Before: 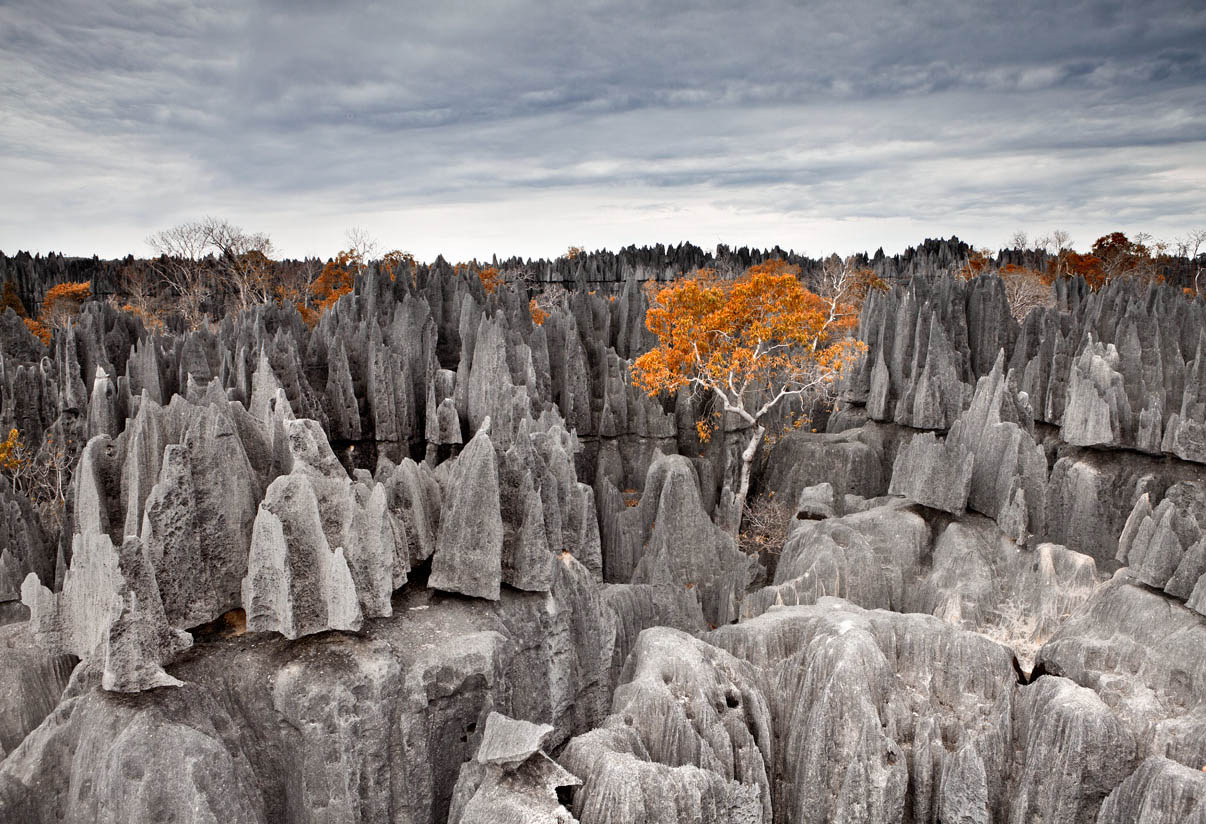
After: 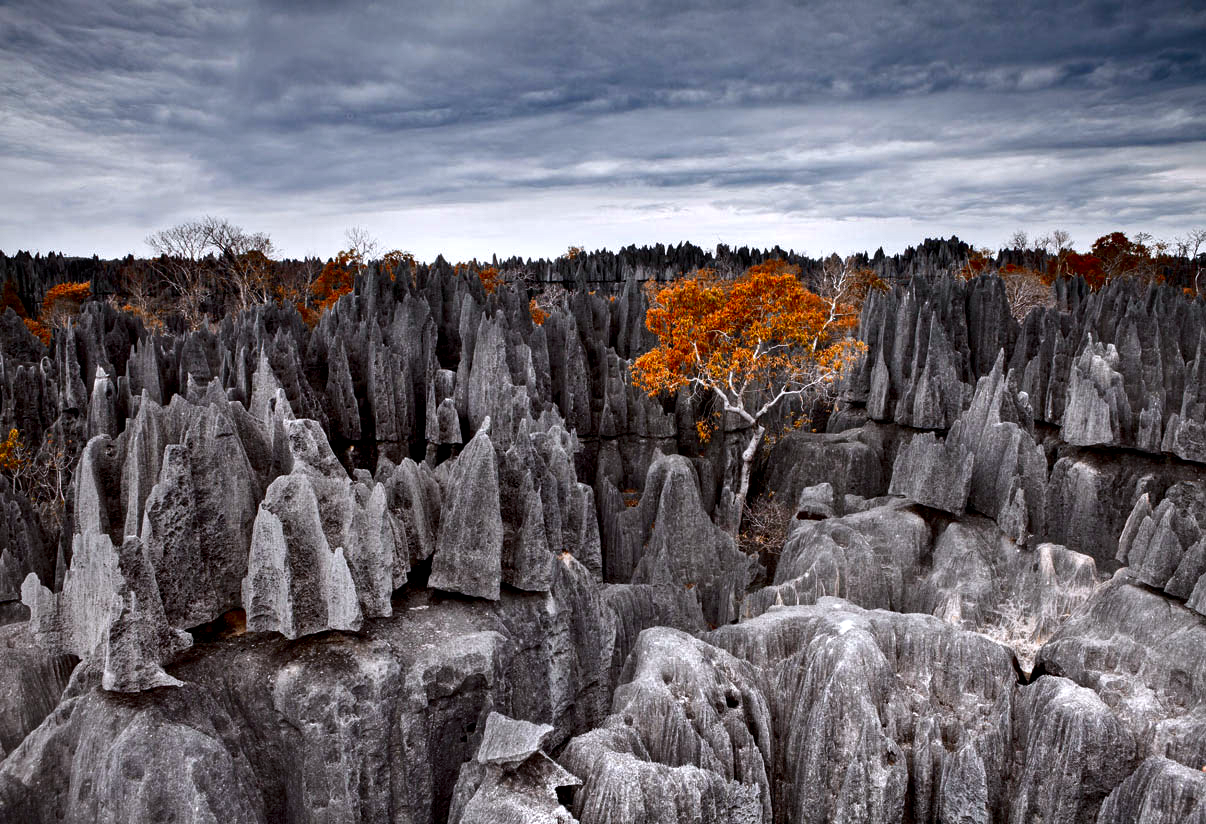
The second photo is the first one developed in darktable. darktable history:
white balance: red 0.984, blue 1.059
contrast brightness saturation: brightness -0.25, saturation 0.2
local contrast: highlights 83%, shadows 81%
